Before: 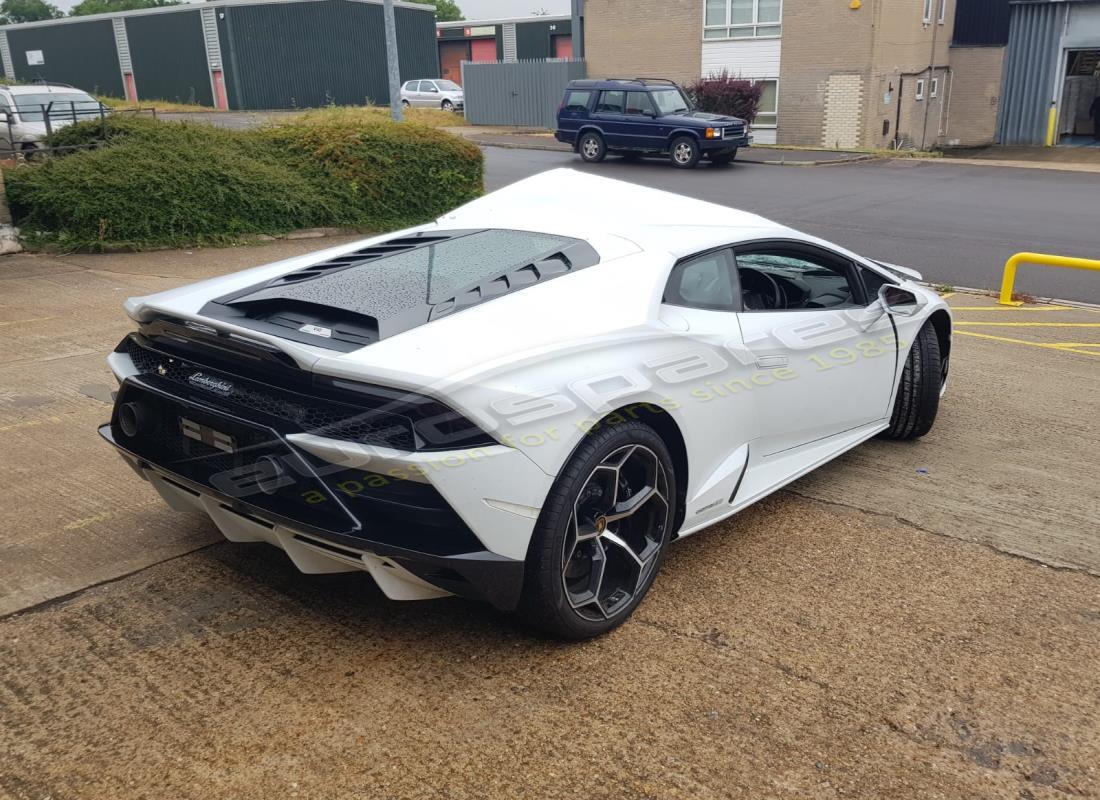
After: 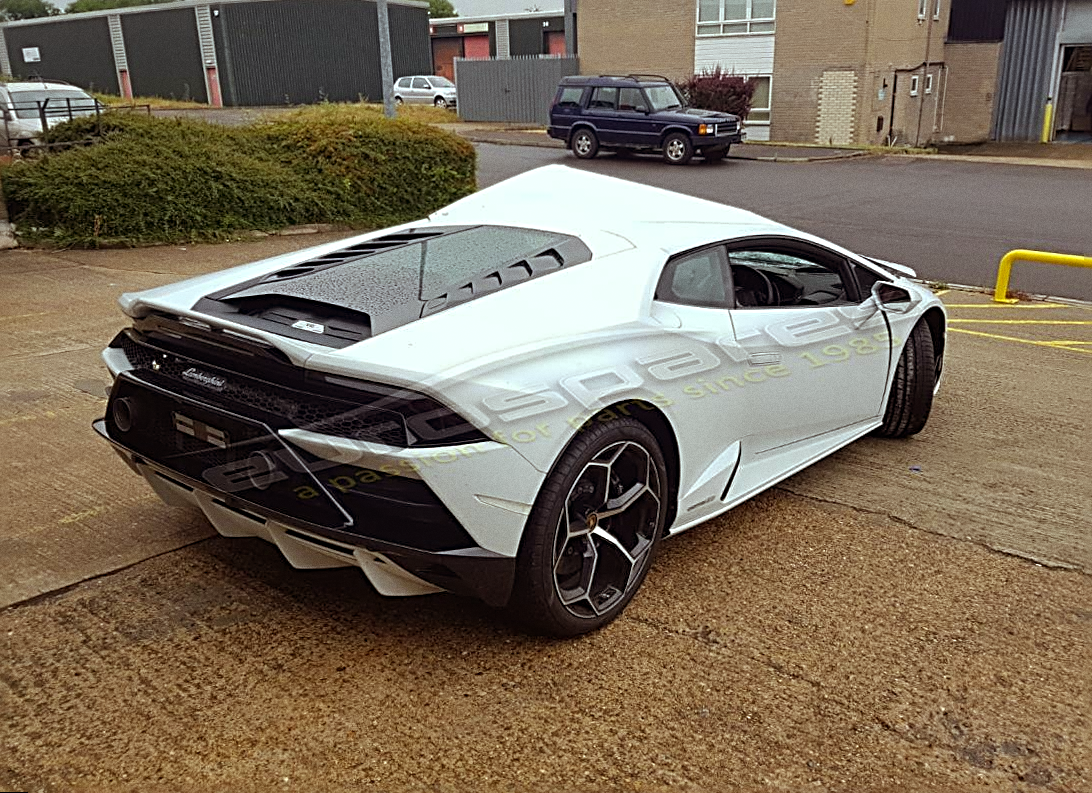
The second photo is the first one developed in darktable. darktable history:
tone equalizer: on, module defaults
rgb levels: mode RGB, independent channels, levels [[0, 0.5, 1], [0, 0.521, 1], [0, 0.536, 1]]
sharpen: radius 3.025, amount 0.757
base curve: curves: ch0 [(0, 0) (0.74, 0.67) (1, 1)]
grain: coarseness 7.08 ISO, strength 21.67%, mid-tones bias 59.58%
rotate and perspective: rotation 0.192°, lens shift (horizontal) -0.015, crop left 0.005, crop right 0.996, crop top 0.006, crop bottom 0.99
color correction: highlights a* -6.69, highlights b* 0.49
